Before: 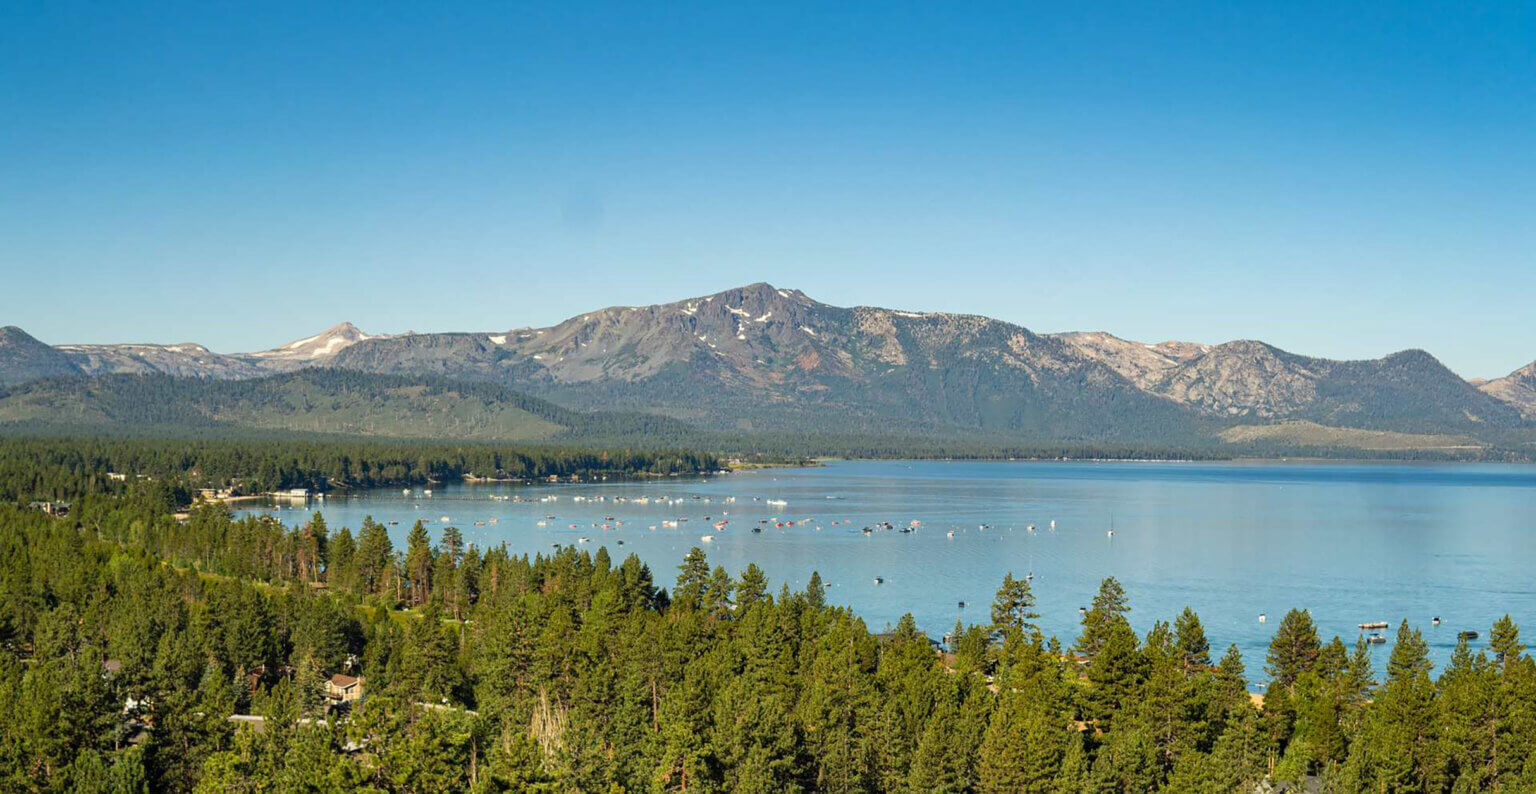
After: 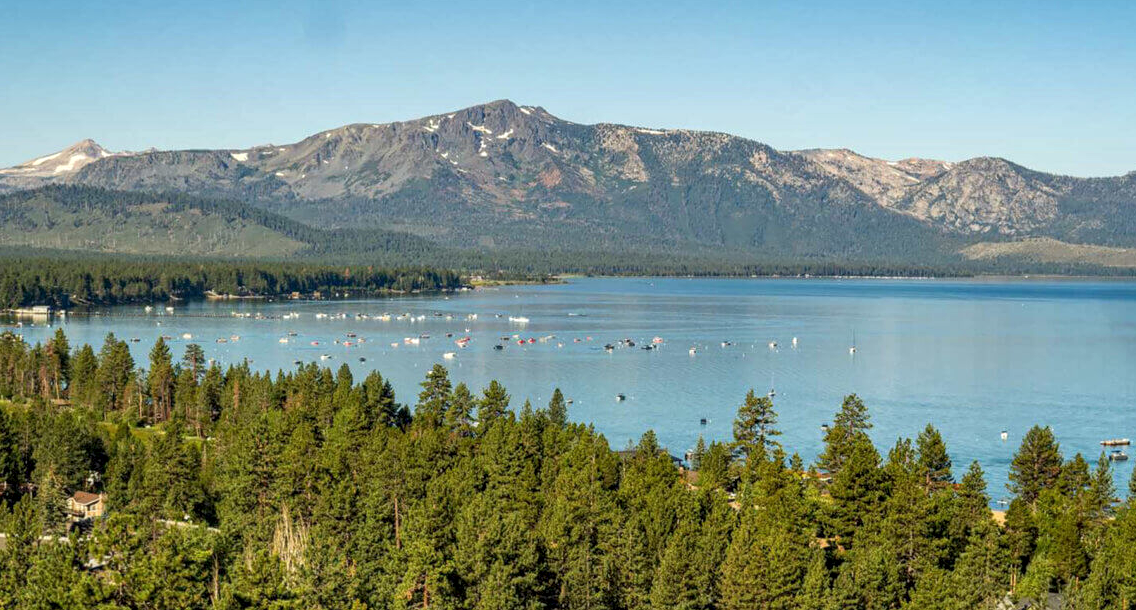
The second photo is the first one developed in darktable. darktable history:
crop: left 16.842%, top 23.165%, right 9.144%
local contrast: on, module defaults
color correction: highlights b* 0.002
